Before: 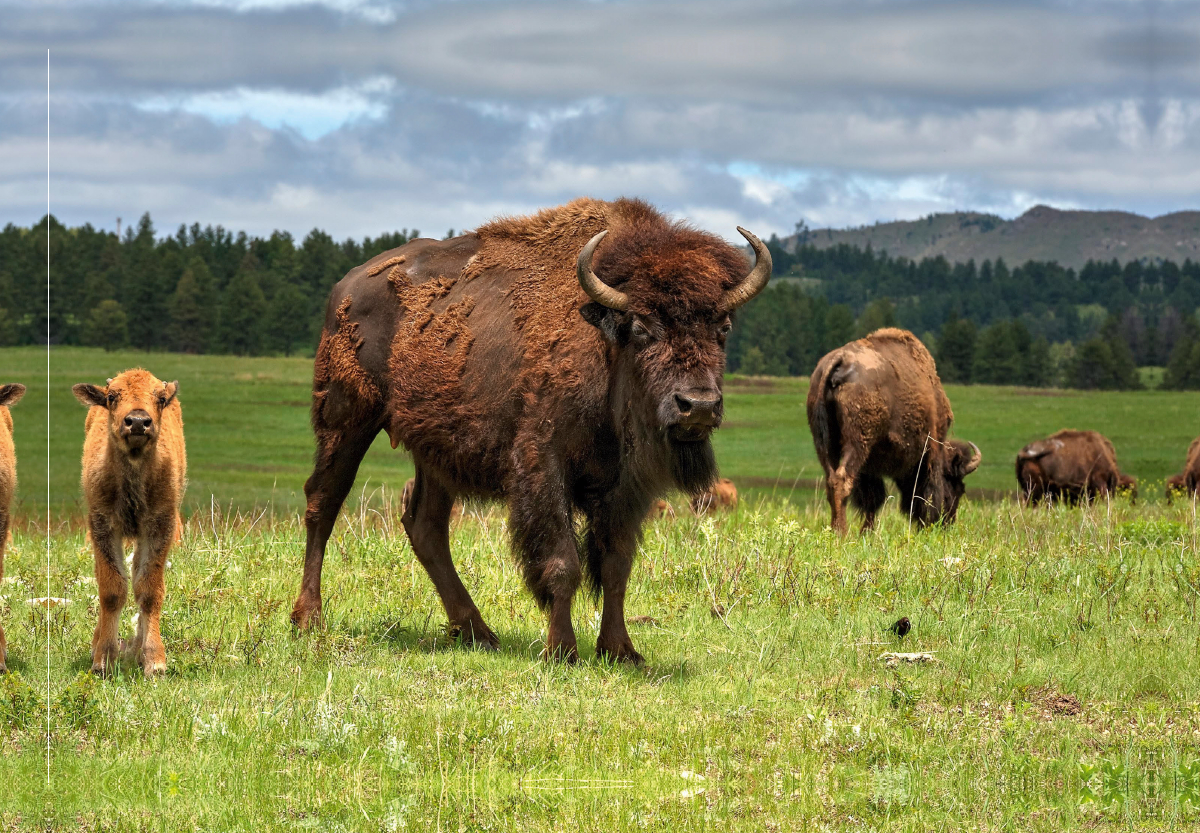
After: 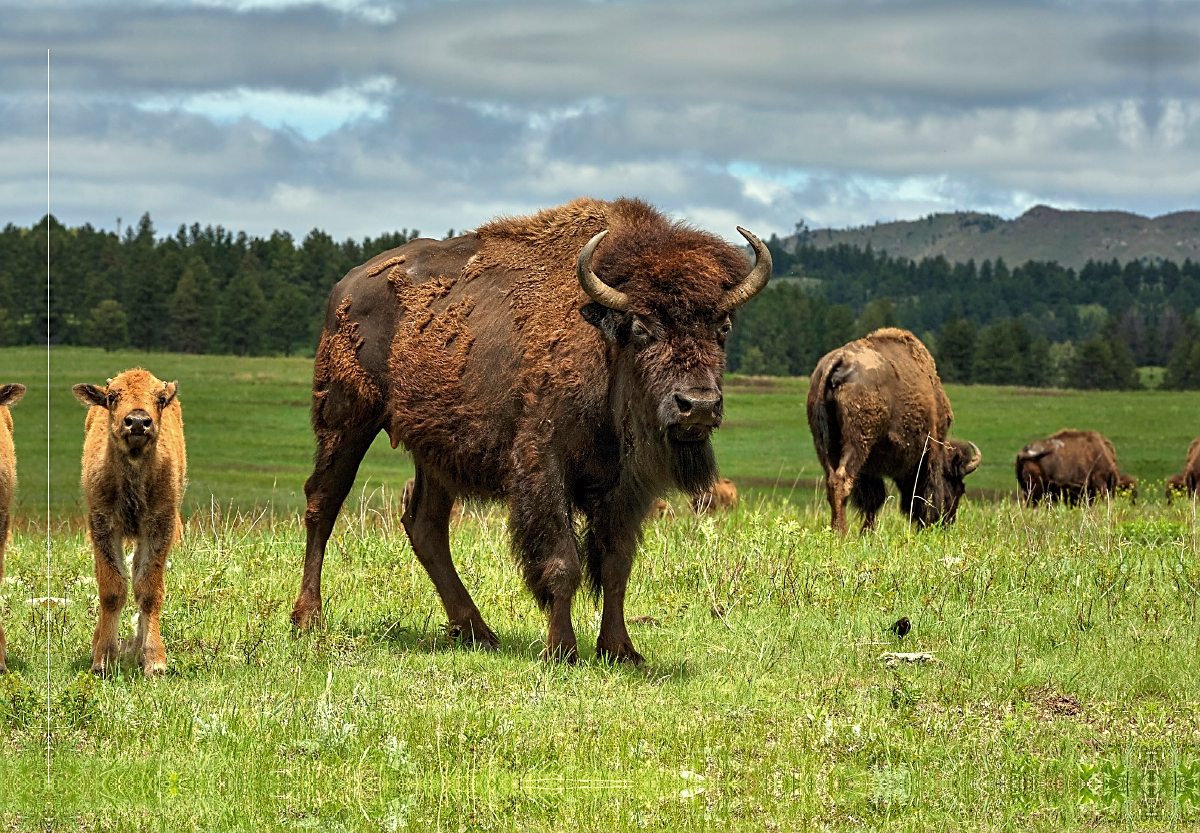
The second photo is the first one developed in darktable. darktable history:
sharpen: on, module defaults
shadows and highlights: shadows 29.42, highlights -28.94, low approximation 0.01, soften with gaussian
color correction: highlights a* -4.79, highlights b* 5.04, saturation 0.949
